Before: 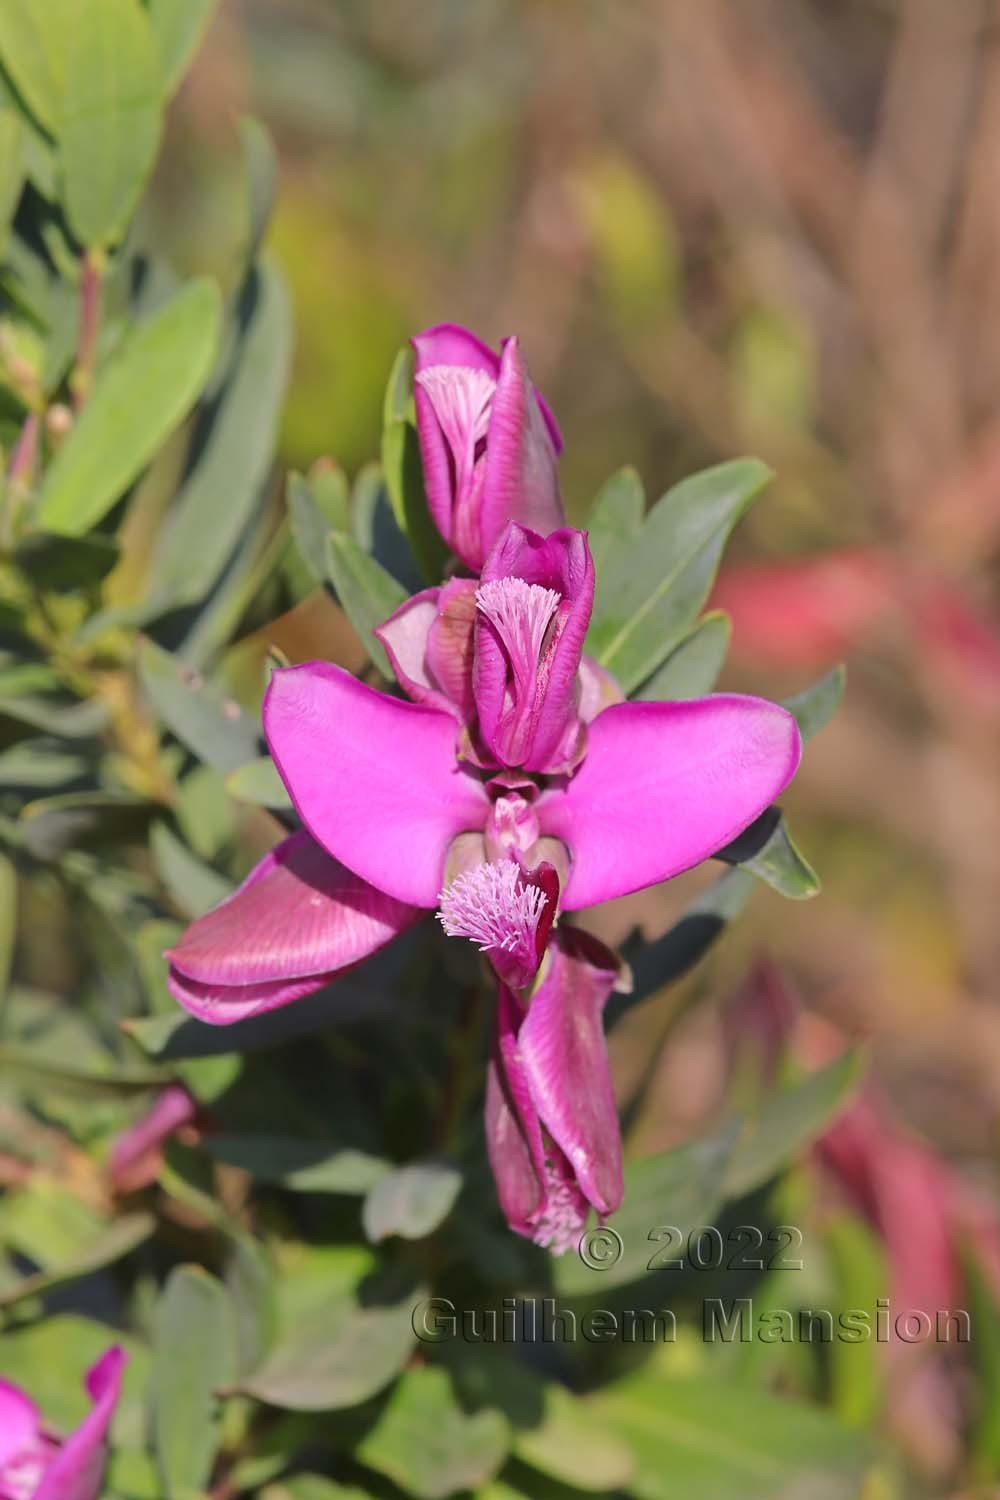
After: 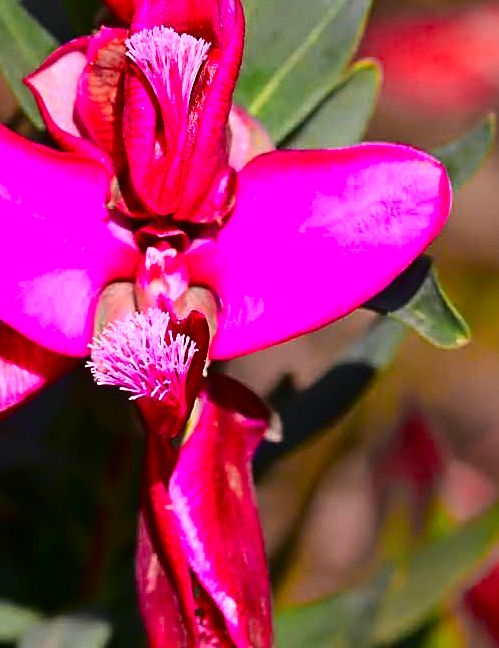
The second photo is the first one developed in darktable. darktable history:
color zones: curves: ch0 [(0.257, 0.558) (0.75, 0.565)]; ch1 [(0.004, 0.857) (0.14, 0.416) (0.257, 0.695) (0.442, 0.032) (0.736, 0.266) (0.891, 0.741)]; ch2 [(0, 0.623) (0.112, 0.436) (0.271, 0.474) (0.516, 0.64) (0.743, 0.286)]
sharpen: on, module defaults
contrast brightness saturation: contrast 0.216, brightness -0.194, saturation 0.232
crop: left 35.099%, top 36.764%, right 14.975%, bottom 20.032%
